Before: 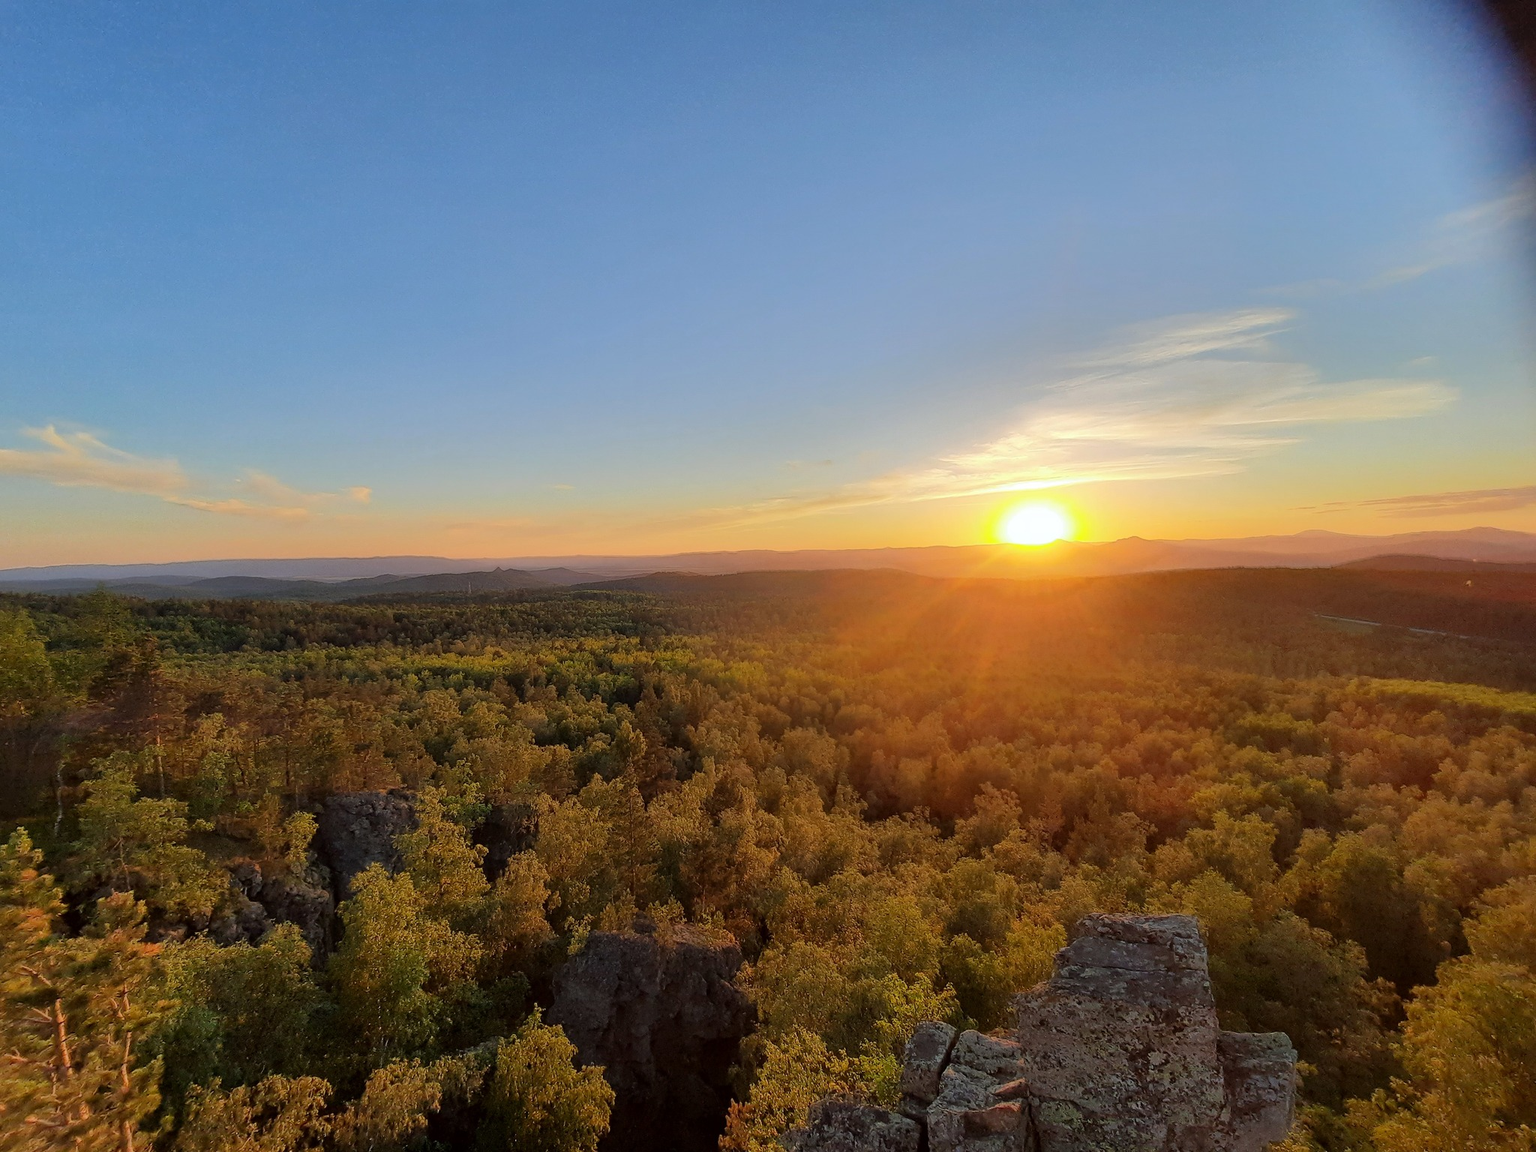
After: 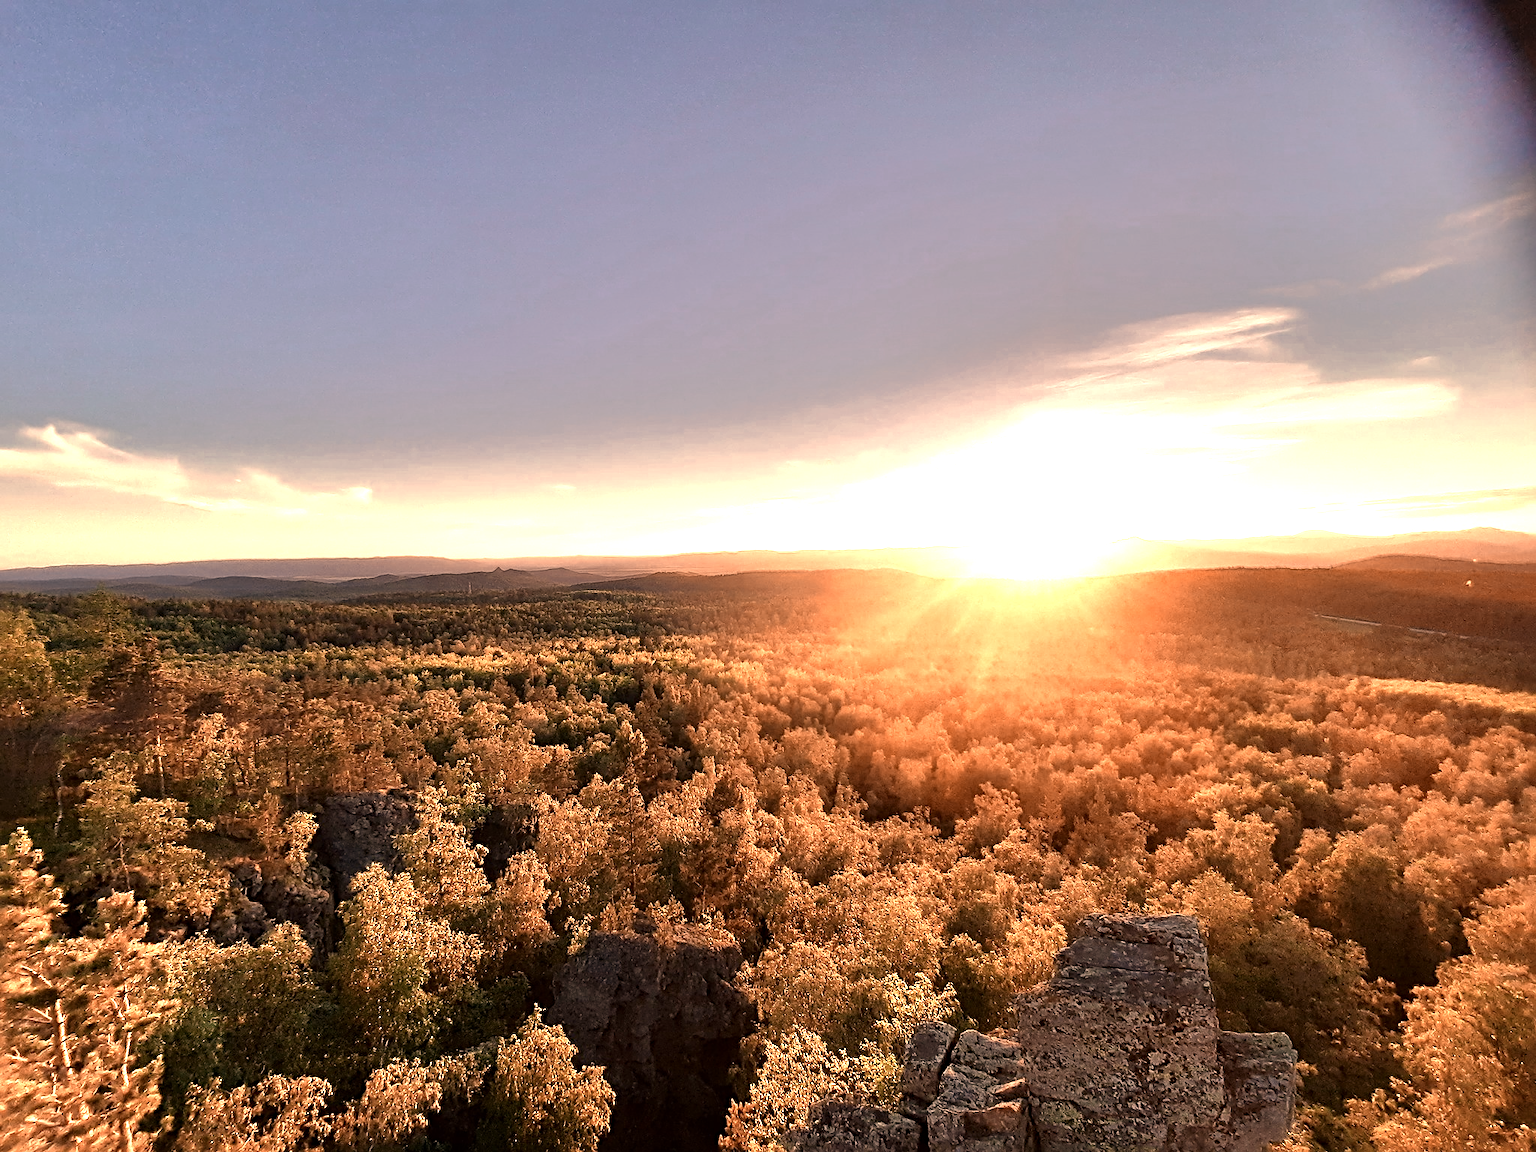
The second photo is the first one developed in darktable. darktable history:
color correction: highlights a* 17.51, highlights b* 18.83
sharpen: radius 3.98
color zones: curves: ch0 [(0.018, 0.548) (0.197, 0.654) (0.425, 0.447) (0.605, 0.658) (0.732, 0.579)]; ch1 [(0.105, 0.531) (0.224, 0.531) (0.386, 0.39) (0.618, 0.456) (0.732, 0.456) (0.956, 0.421)]; ch2 [(0.039, 0.583) (0.215, 0.465) (0.399, 0.544) (0.465, 0.548) (0.614, 0.447) (0.724, 0.43) (0.882, 0.623) (0.956, 0.632)], mix 99.82%
